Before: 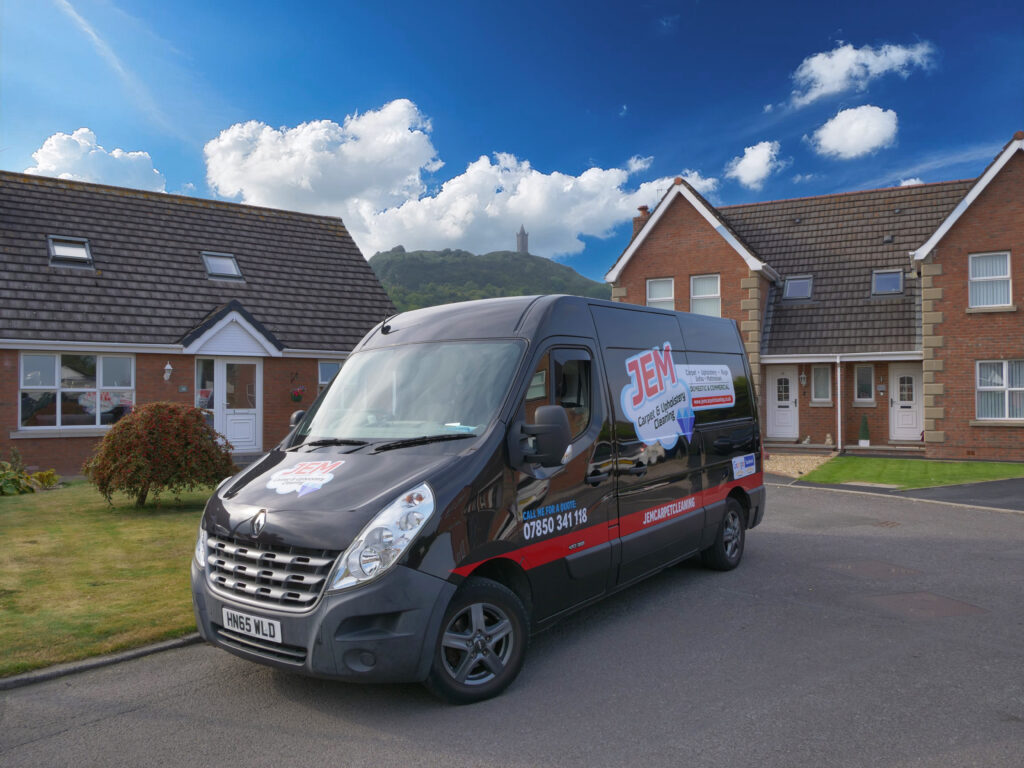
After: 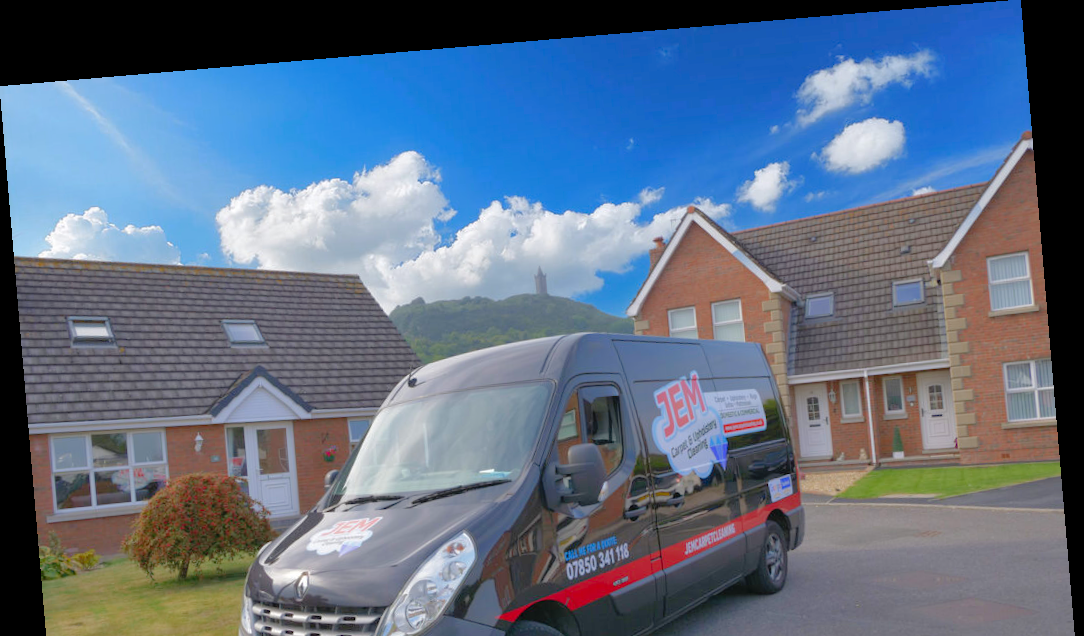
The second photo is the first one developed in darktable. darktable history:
tone curve: curves: ch0 [(0, 0) (0.004, 0.008) (0.077, 0.156) (0.169, 0.29) (0.774, 0.774) (1, 1)], color space Lab, linked channels, preserve colors none
rotate and perspective: rotation -4.86°, automatic cropping off
crop: bottom 24.967%
